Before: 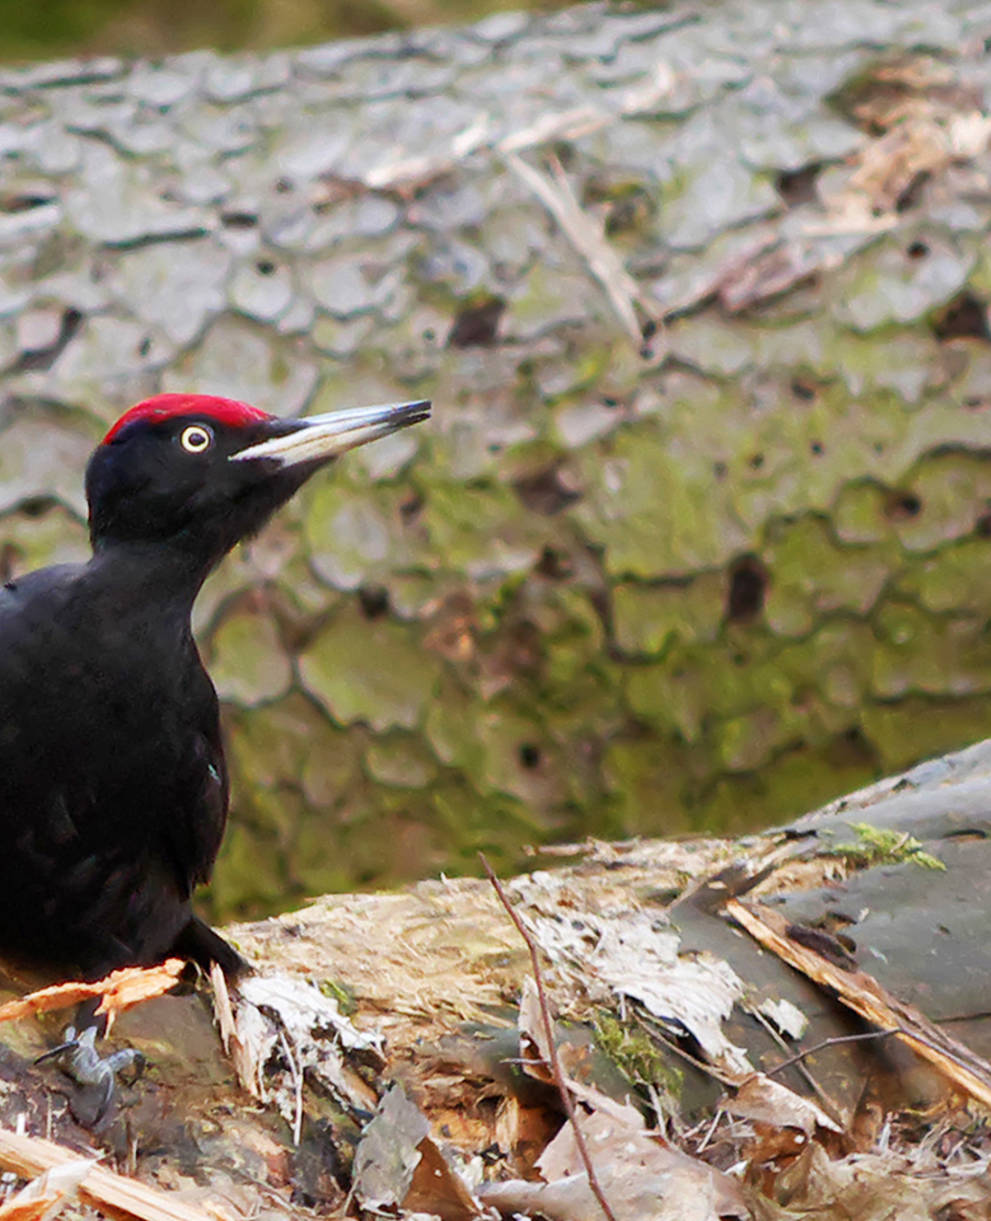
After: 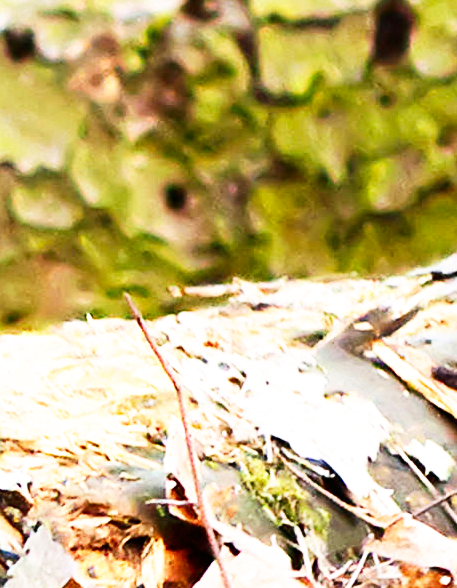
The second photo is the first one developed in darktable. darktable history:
tone equalizer: -8 EV -0.441 EV, -7 EV -0.4 EV, -6 EV -0.353 EV, -5 EV -0.213 EV, -3 EV 0.203 EV, -2 EV 0.329 EV, -1 EV 0.389 EV, +0 EV 0.416 EV, edges refinement/feathering 500, mask exposure compensation -1.57 EV, preserve details no
exposure: black level correction 0.001, compensate highlight preservation false
crop: left 35.752%, top 45.831%, right 18.093%, bottom 5.98%
base curve: curves: ch0 [(0, 0) (0.007, 0.004) (0.027, 0.03) (0.046, 0.07) (0.207, 0.54) (0.442, 0.872) (0.673, 0.972) (1, 1)], preserve colors none
contrast brightness saturation: contrast 0.138
